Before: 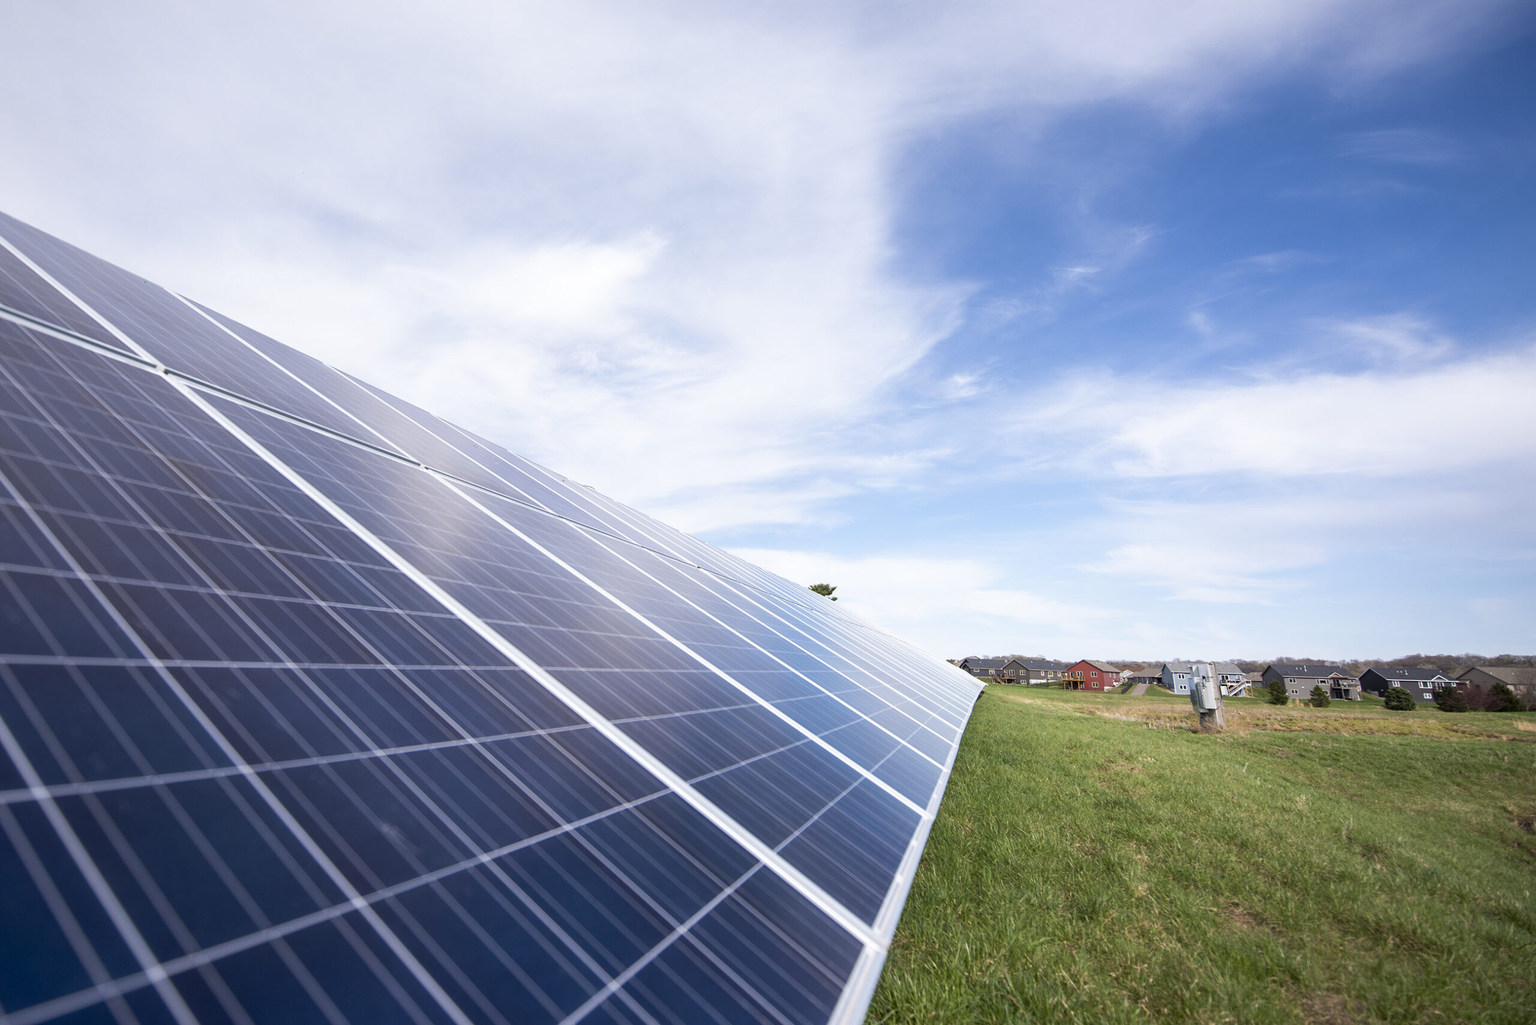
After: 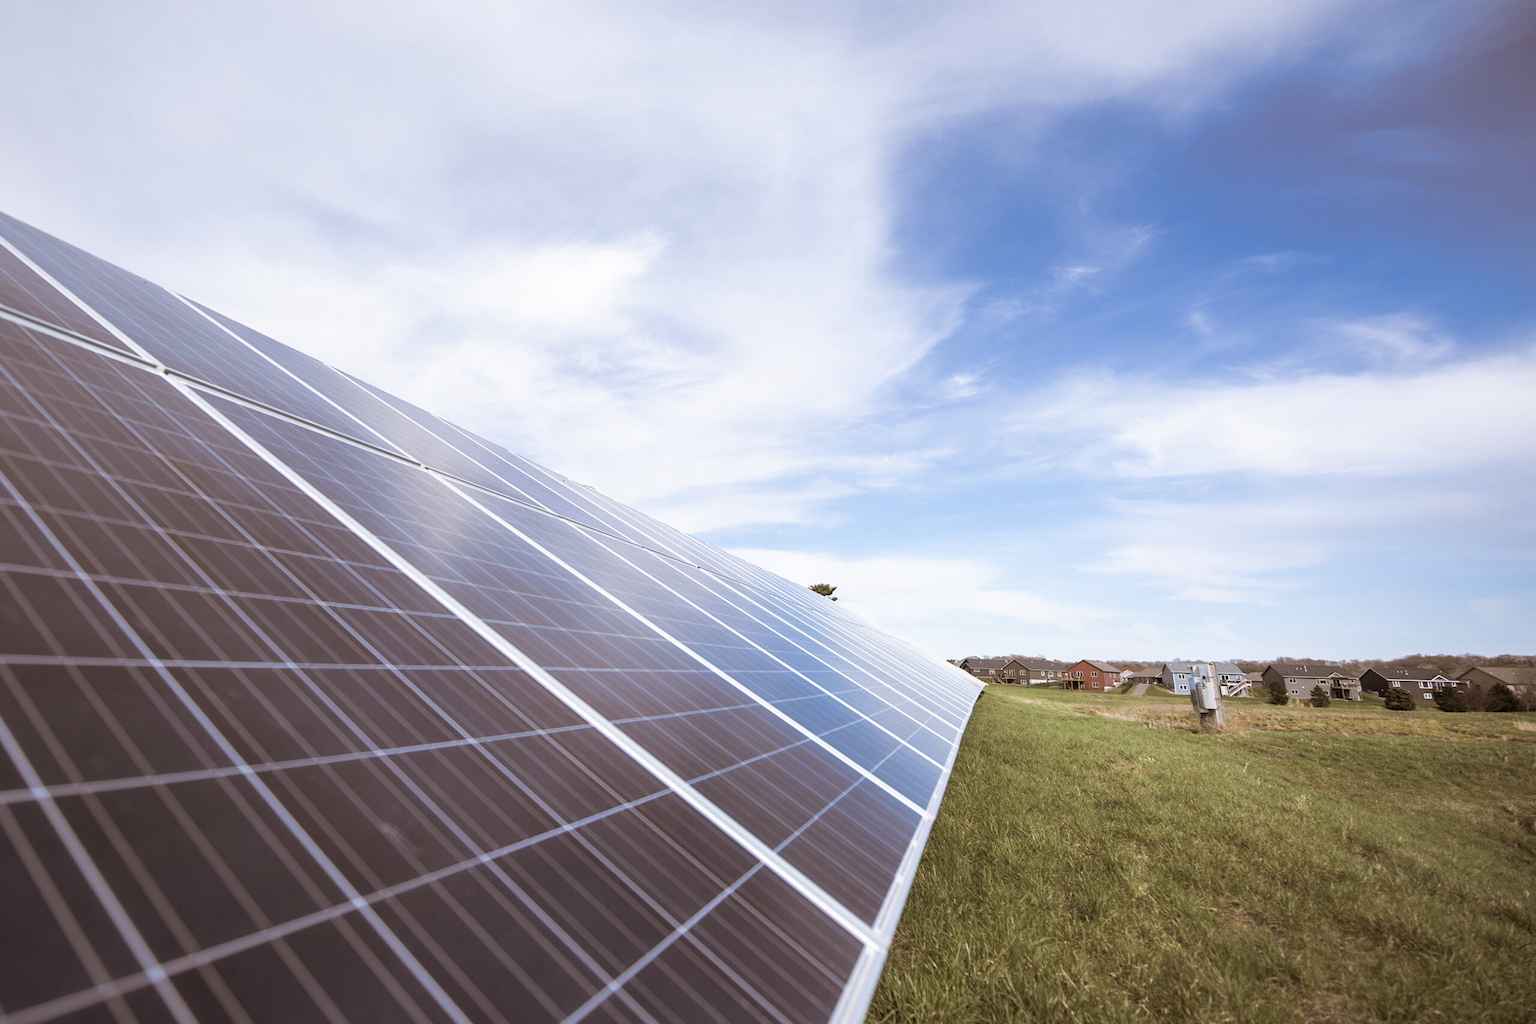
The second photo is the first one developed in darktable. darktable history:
split-toning: shadows › hue 32.4°, shadows › saturation 0.51, highlights › hue 180°, highlights › saturation 0, balance -60.17, compress 55.19%
